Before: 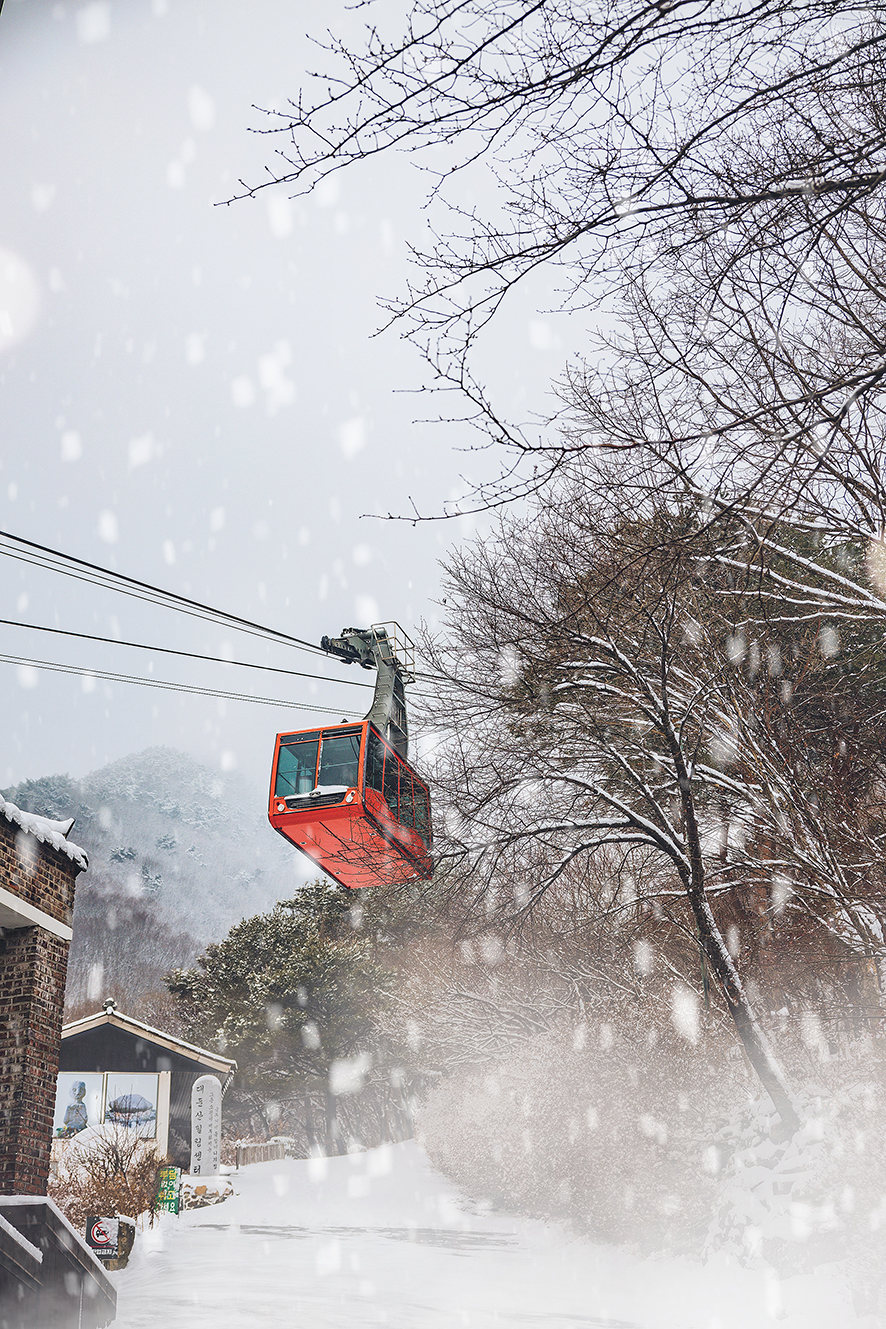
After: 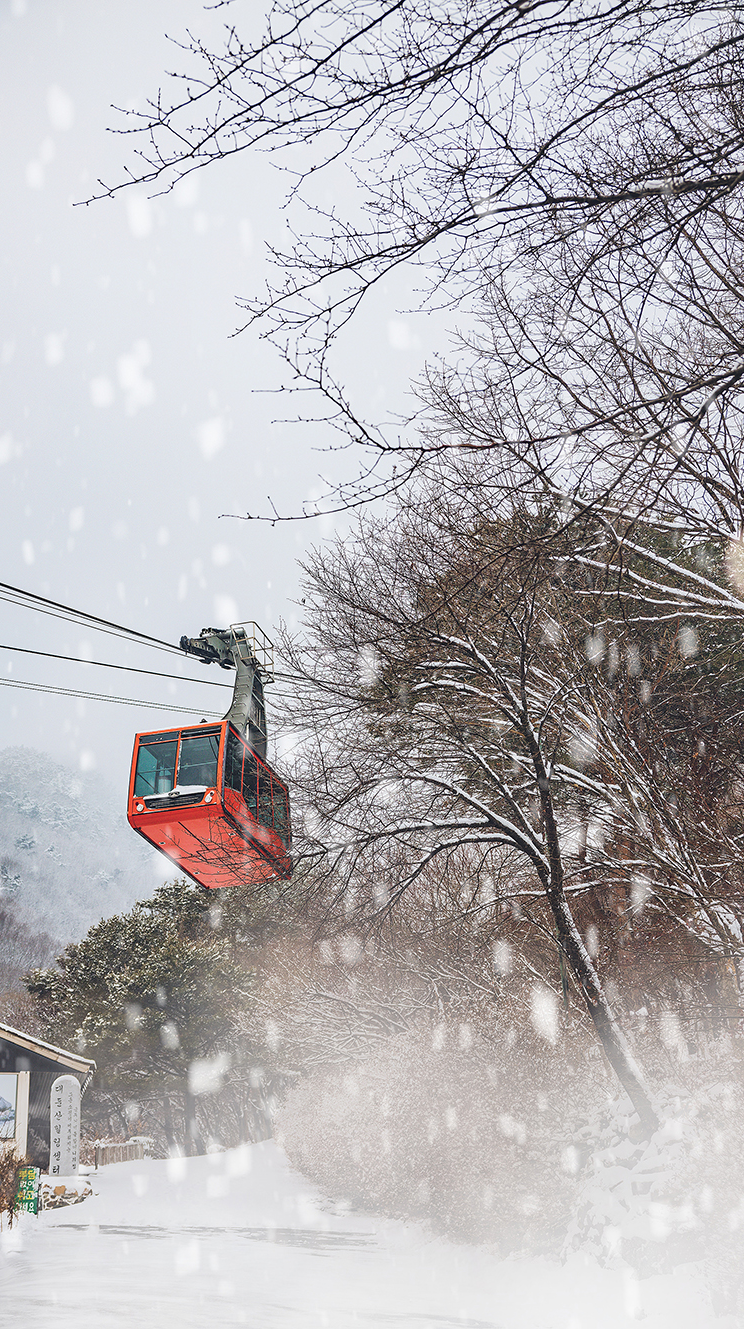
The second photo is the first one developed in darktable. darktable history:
crop: left 15.95%
